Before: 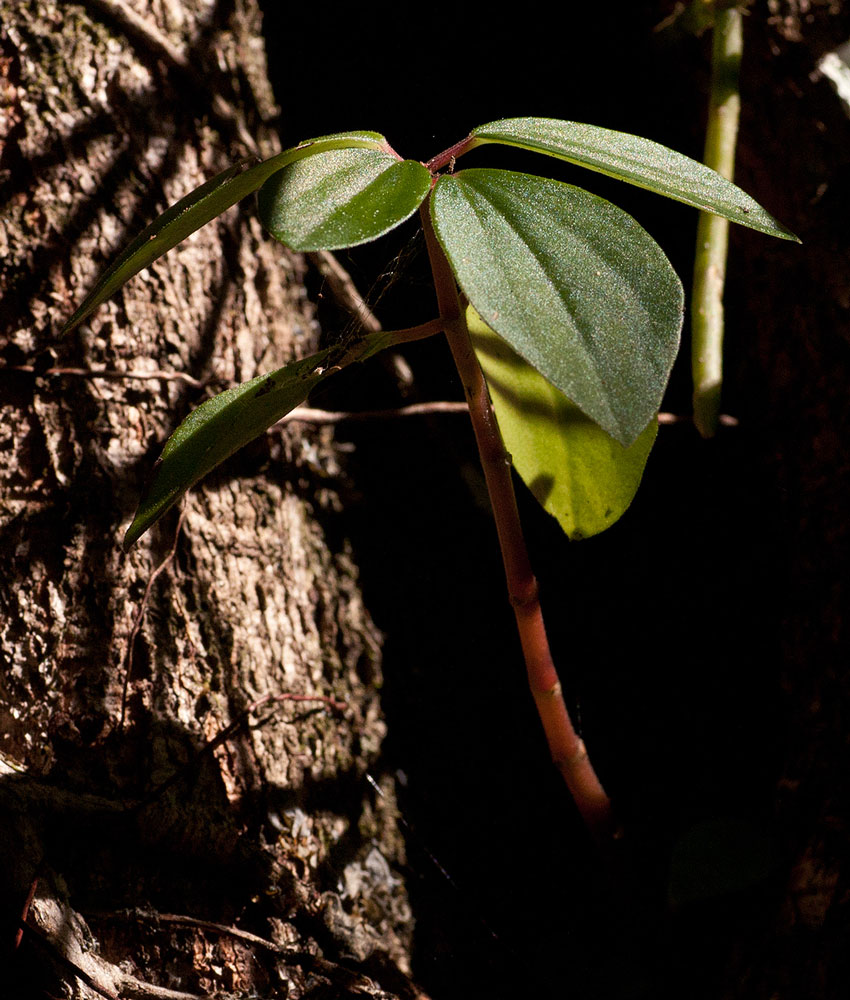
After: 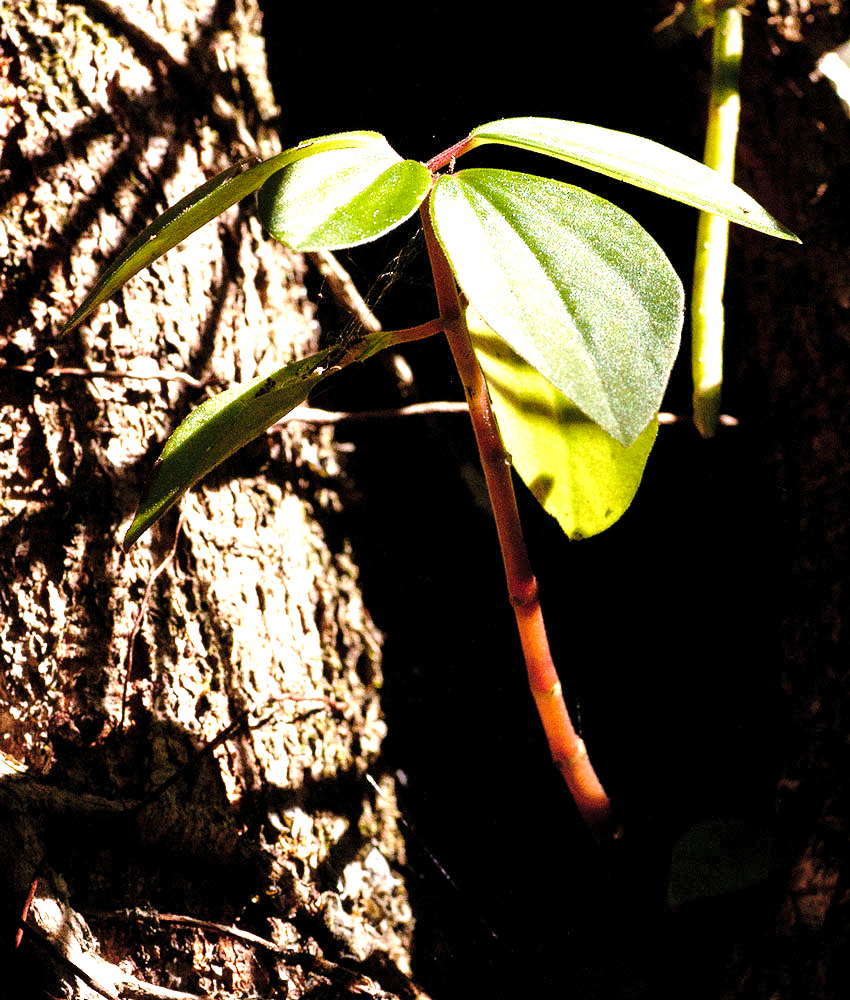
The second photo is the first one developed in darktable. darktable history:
base curve: curves: ch0 [(0, 0) (0.028, 0.03) (0.121, 0.232) (0.46, 0.748) (0.859, 0.968) (1, 1)], preserve colors none
levels: levels [0.016, 0.492, 0.969]
exposure: black level correction 0, exposure 1.45 EV, compensate exposure bias true, compensate highlight preservation false
shadows and highlights: radius 171.16, shadows 27, white point adjustment 3.13, highlights -67.95, soften with gaussian
